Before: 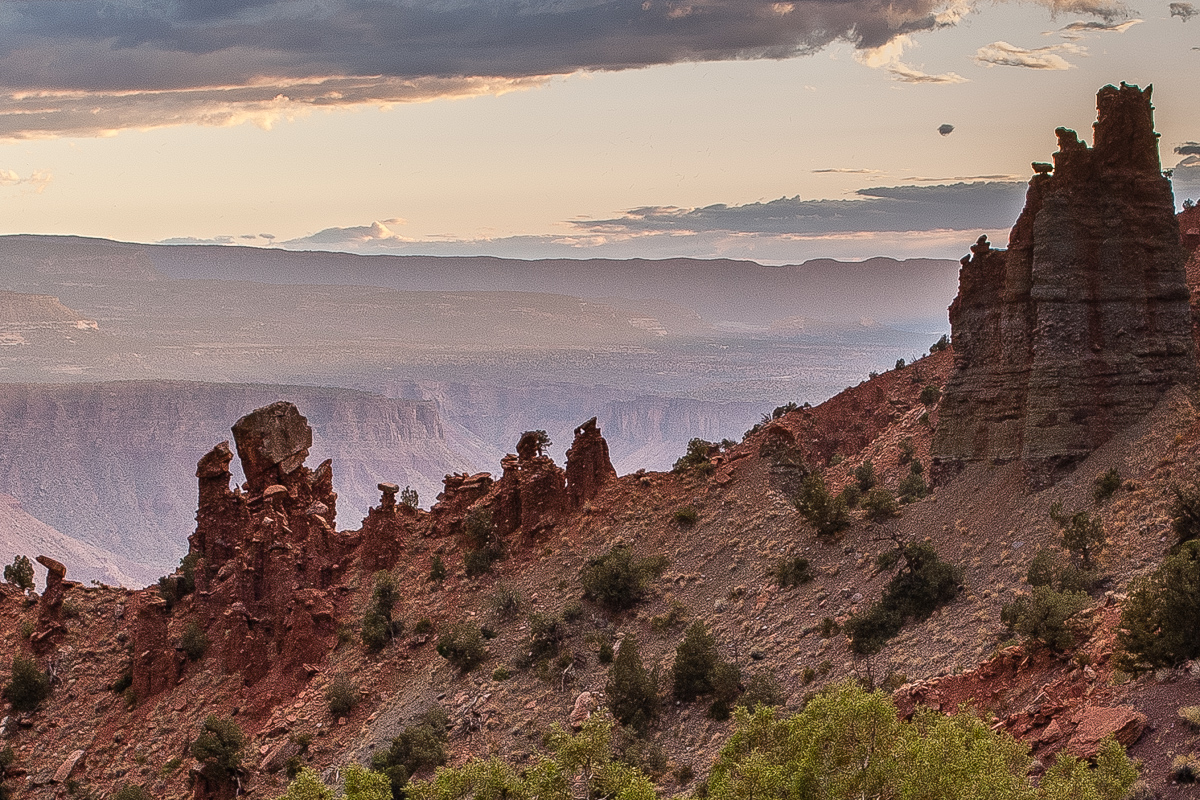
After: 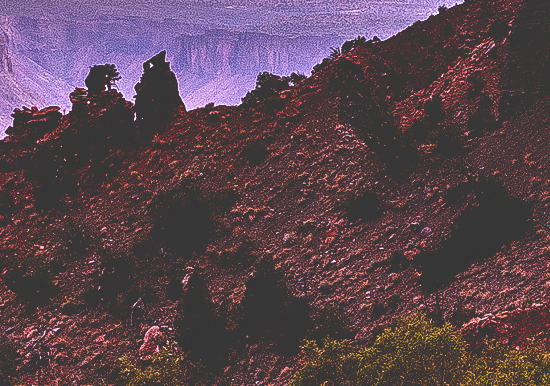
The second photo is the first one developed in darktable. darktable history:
crop: left 35.976%, top 45.819%, right 18.162%, bottom 5.807%
base curve: curves: ch0 [(0, 0.036) (0.083, 0.04) (0.804, 1)], preserve colors none
white balance: red 1.042, blue 1.17
